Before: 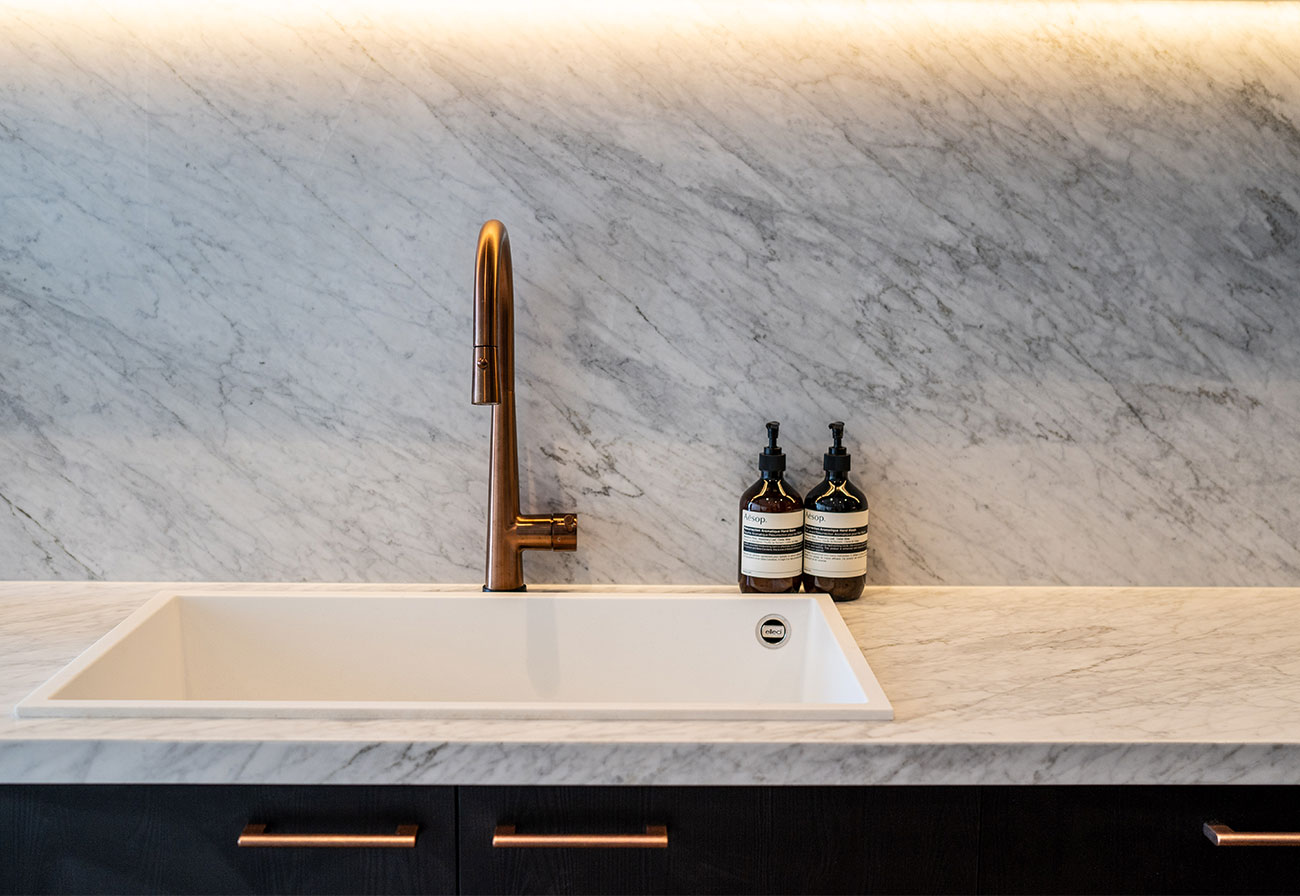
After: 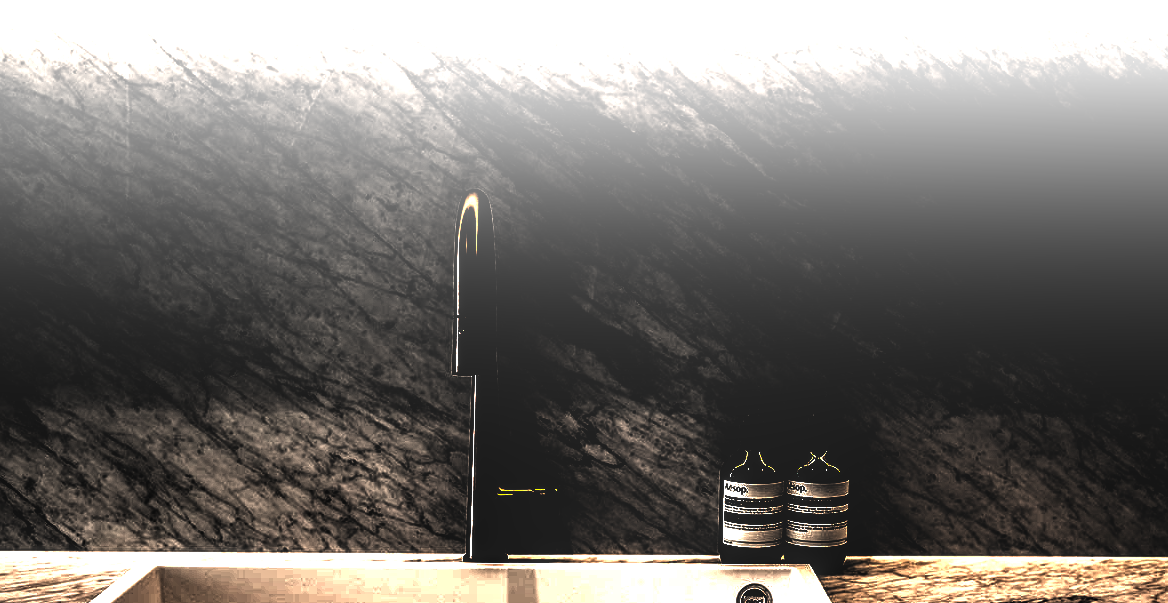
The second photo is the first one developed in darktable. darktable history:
local contrast: on, module defaults
white balance: red 1.138, green 0.996, blue 0.812
color contrast: blue-yellow contrast 0.62
crop: left 1.509%, top 3.452%, right 7.696%, bottom 28.452%
levels: levels [0.721, 0.937, 0.997]
color balance rgb: perceptual saturation grading › global saturation 30%, global vibrance 20%
tone equalizer: -8 EV -0.75 EV, -7 EV -0.7 EV, -6 EV -0.6 EV, -5 EV -0.4 EV, -3 EV 0.4 EV, -2 EV 0.6 EV, -1 EV 0.7 EV, +0 EV 0.75 EV, edges refinement/feathering 500, mask exposure compensation -1.57 EV, preserve details no
